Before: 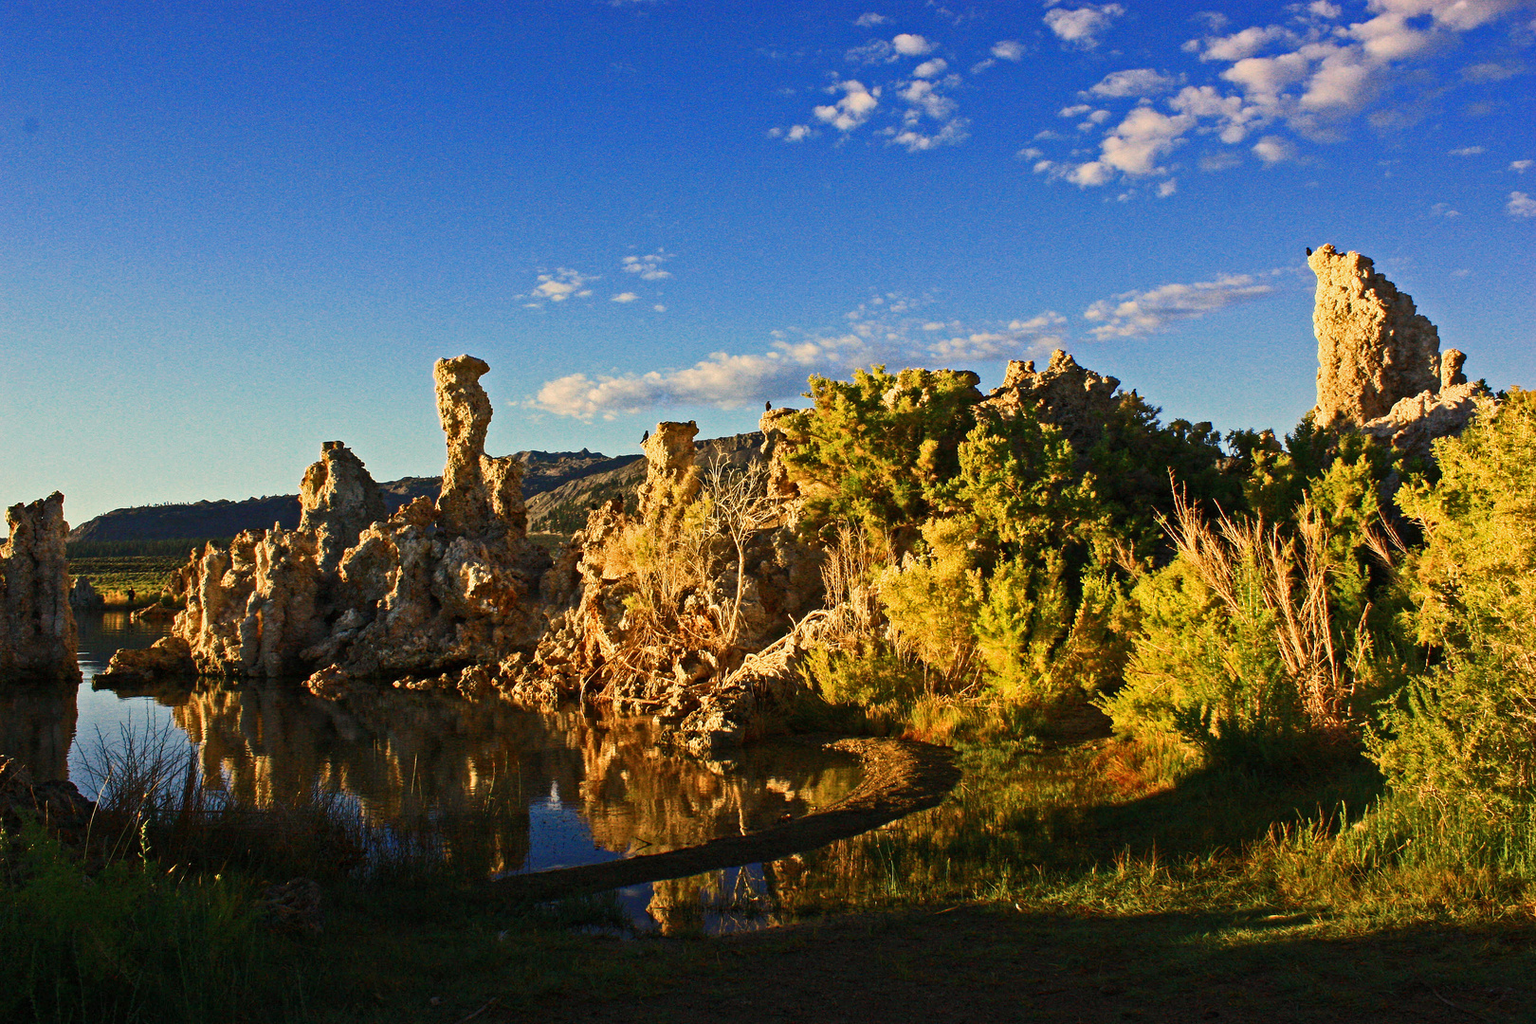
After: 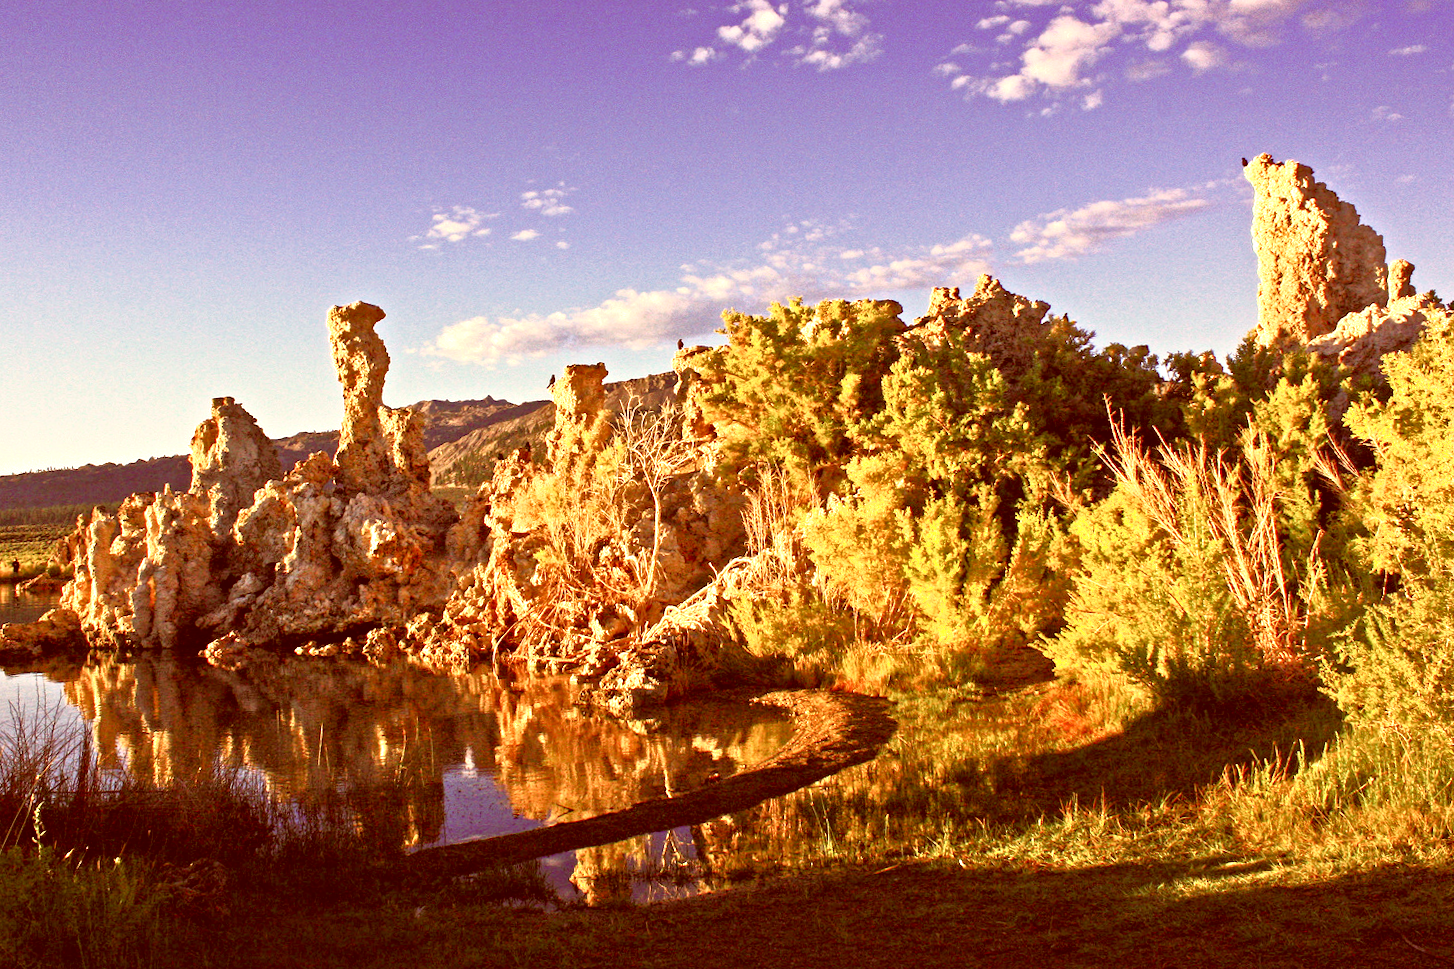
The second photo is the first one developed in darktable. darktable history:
crop and rotate: angle 1.96°, left 5.673%, top 5.673%
color correction: highlights a* 9.03, highlights b* 8.71, shadows a* 40, shadows b* 40, saturation 0.8
tone equalizer: -7 EV 0.15 EV, -6 EV 0.6 EV, -5 EV 1.15 EV, -4 EV 1.33 EV, -3 EV 1.15 EV, -2 EV 0.6 EV, -1 EV 0.15 EV, mask exposure compensation -0.5 EV
shadows and highlights: shadows 0, highlights 40
exposure: black level correction 0, exposure 0.7 EV, compensate exposure bias true, compensate highlight preservation false
